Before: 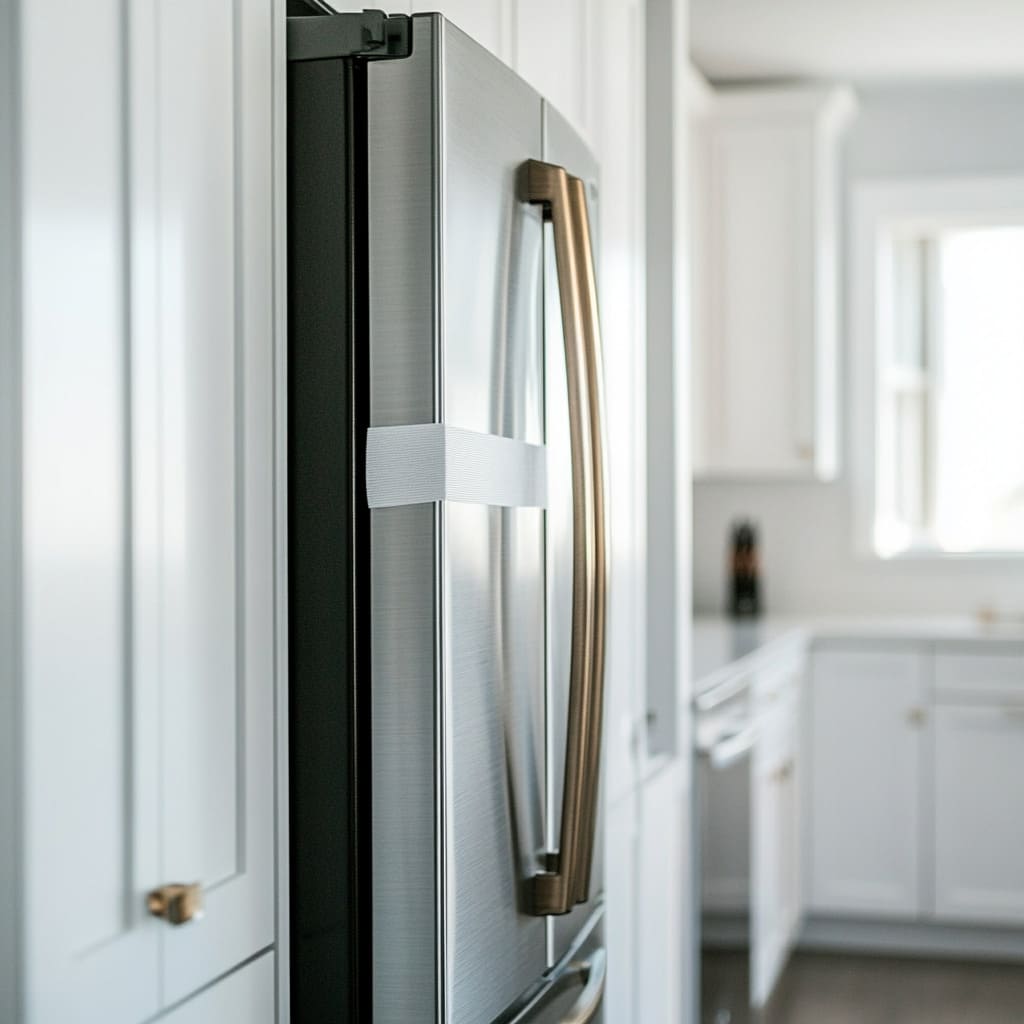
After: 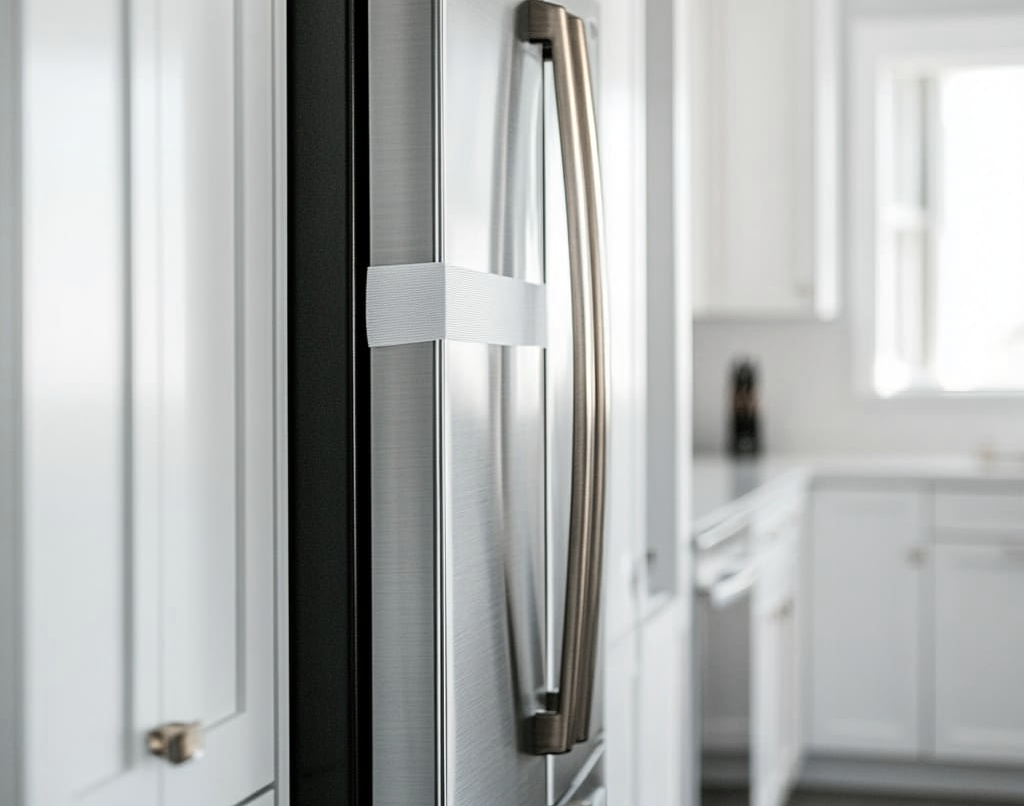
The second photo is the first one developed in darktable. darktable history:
crop and rotate: top 15.774%, bottom 5.506%
color zones: curves: ch0 [(0, 0.6) (0.129, 0.585) (0.193, 0.596) (0.429, 0.5) (0.571, 0.5) (0.714, 0.5) (0.857, 0.5) (1, 0.6)]; ch1 [(0, 0.453) (0.112, 0.245) (0.213, 0.252) (0.429, 0.233) (0.571, 0.231) (0.683, 0.242) (0.857, 0.296) (1, 0.453)]
